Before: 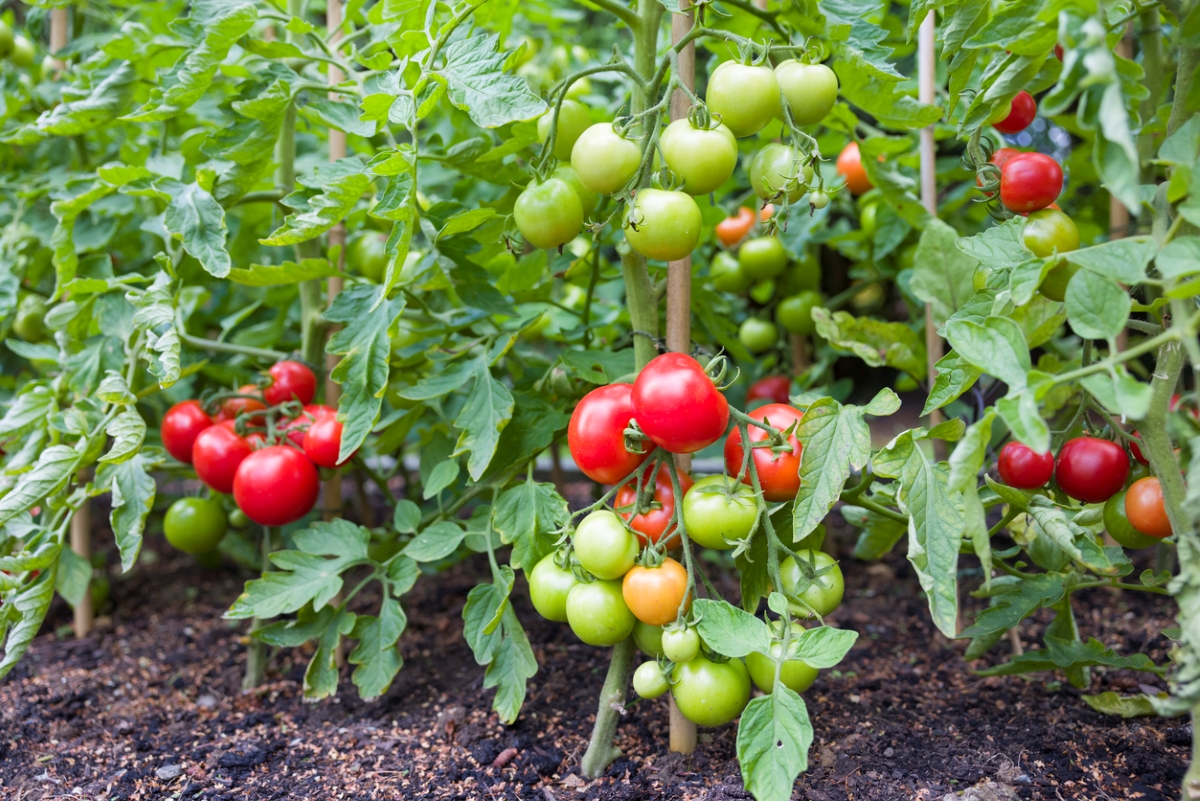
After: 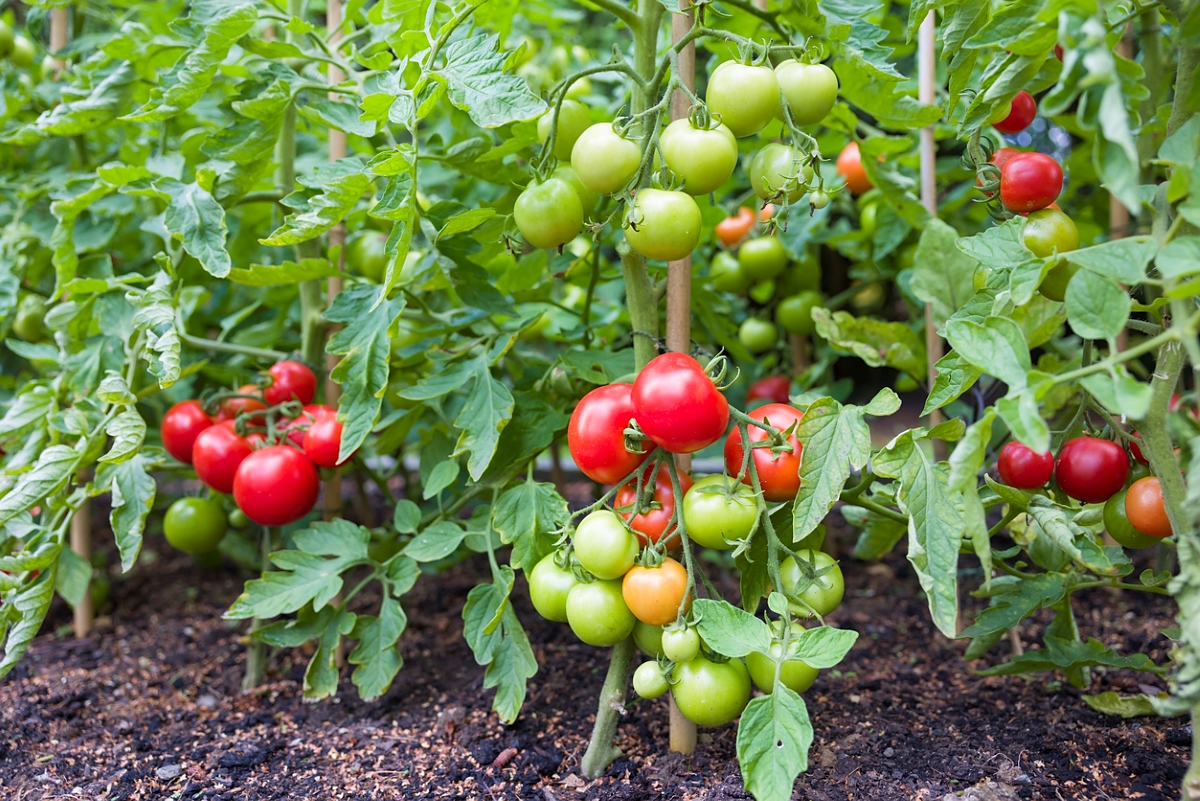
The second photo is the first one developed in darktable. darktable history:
sharpen: radius 1.044
velvia: strength 9.79%
